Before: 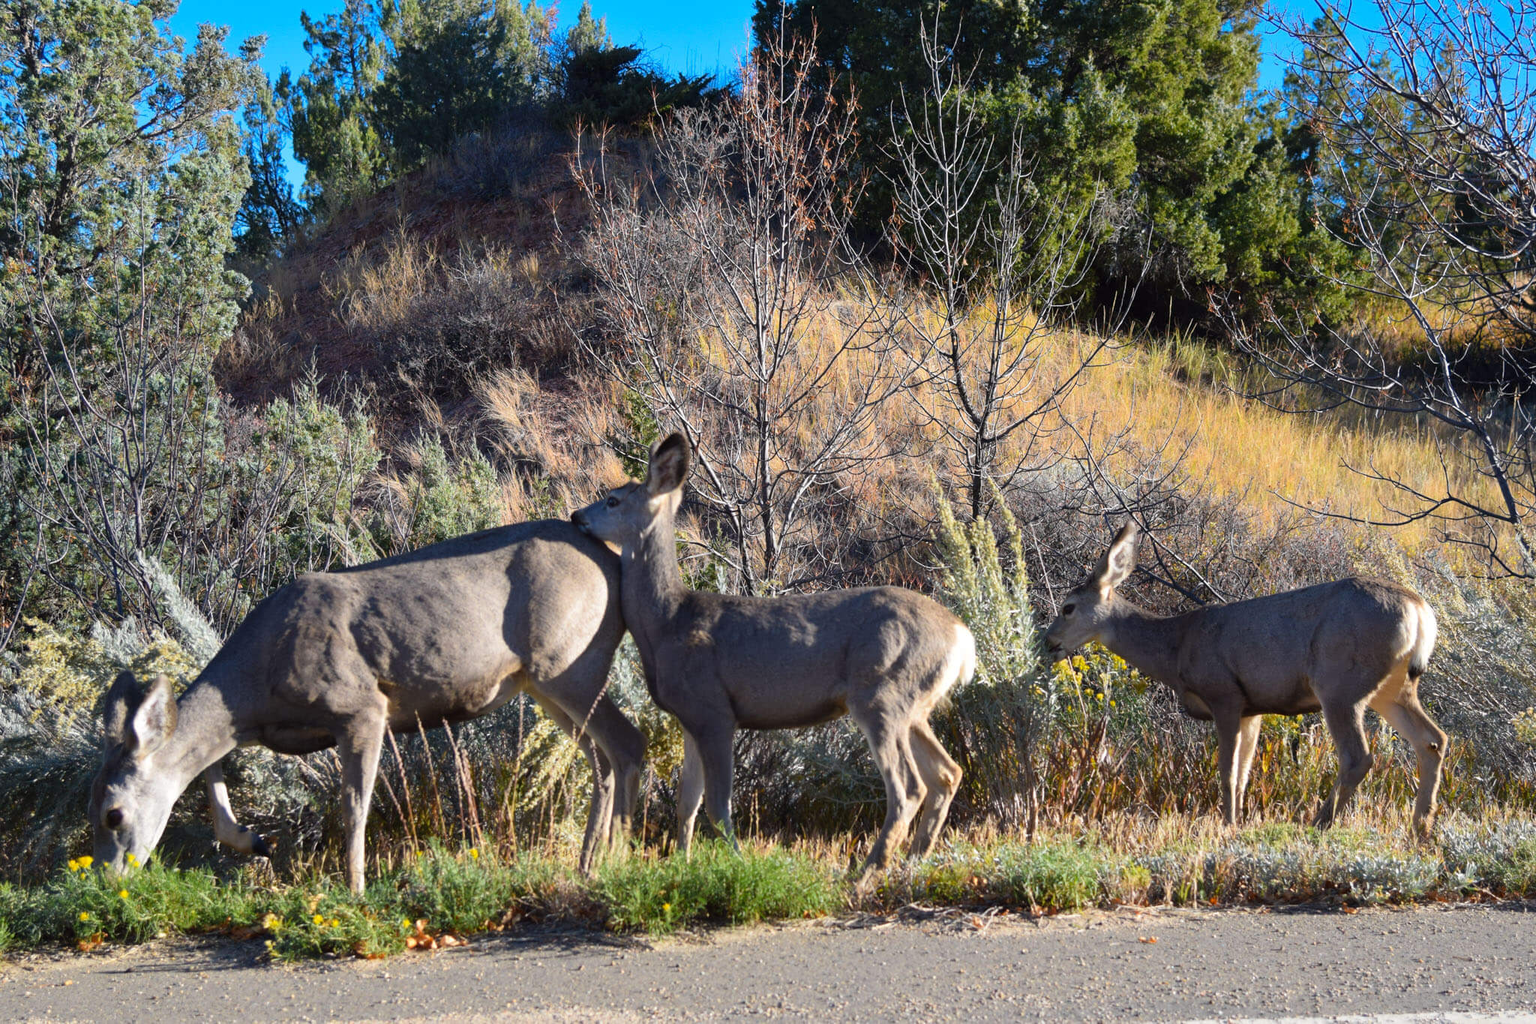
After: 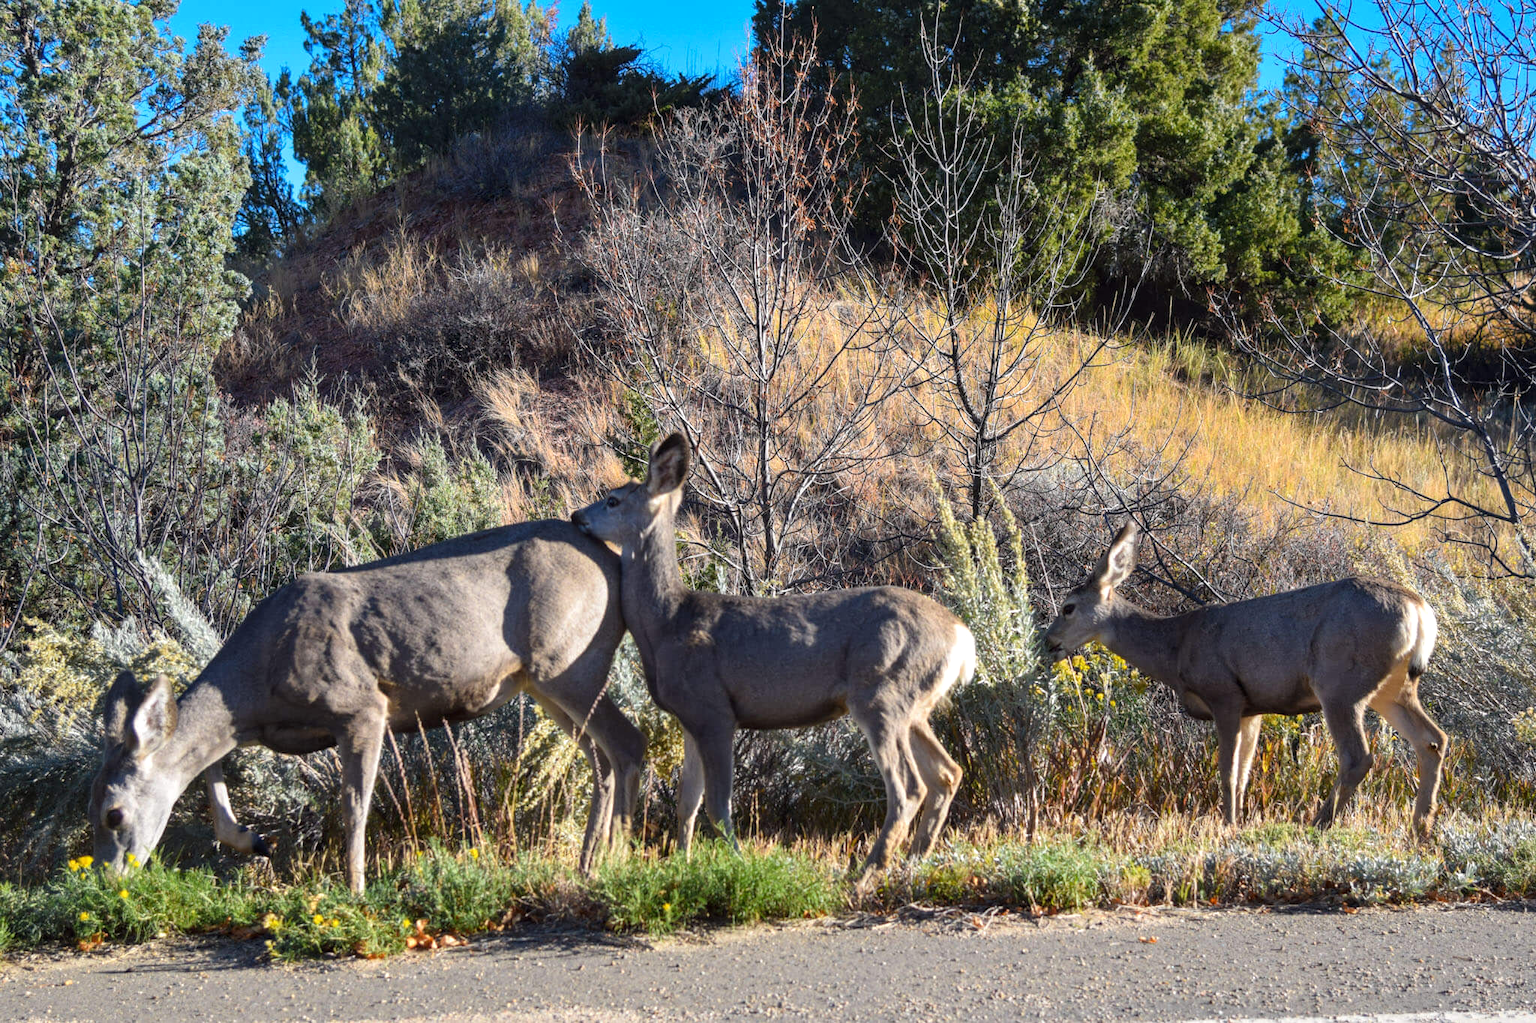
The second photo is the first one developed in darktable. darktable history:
local contrast: on, module defaults
exposure: black level correction -0.001, exposure 0.08 EV, compensate exposure bias true, compensate highlight preservation false
